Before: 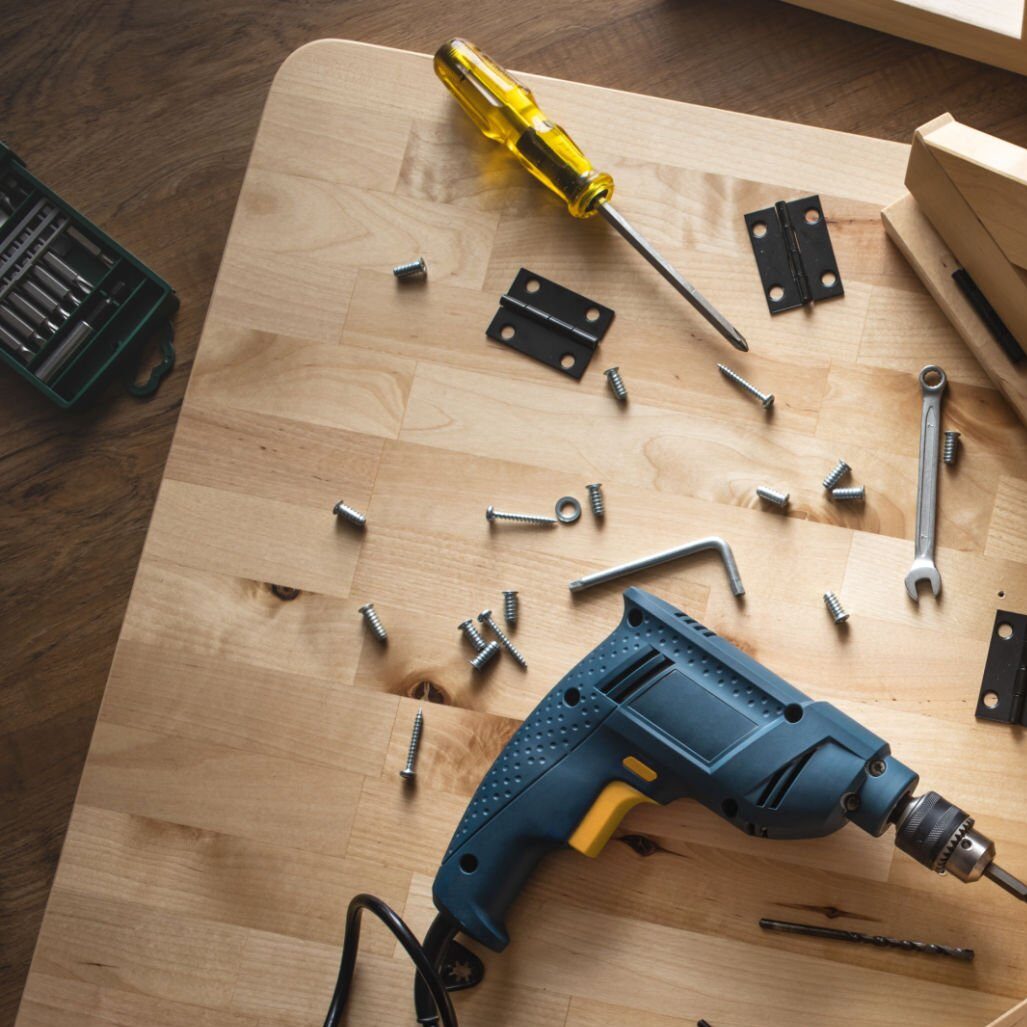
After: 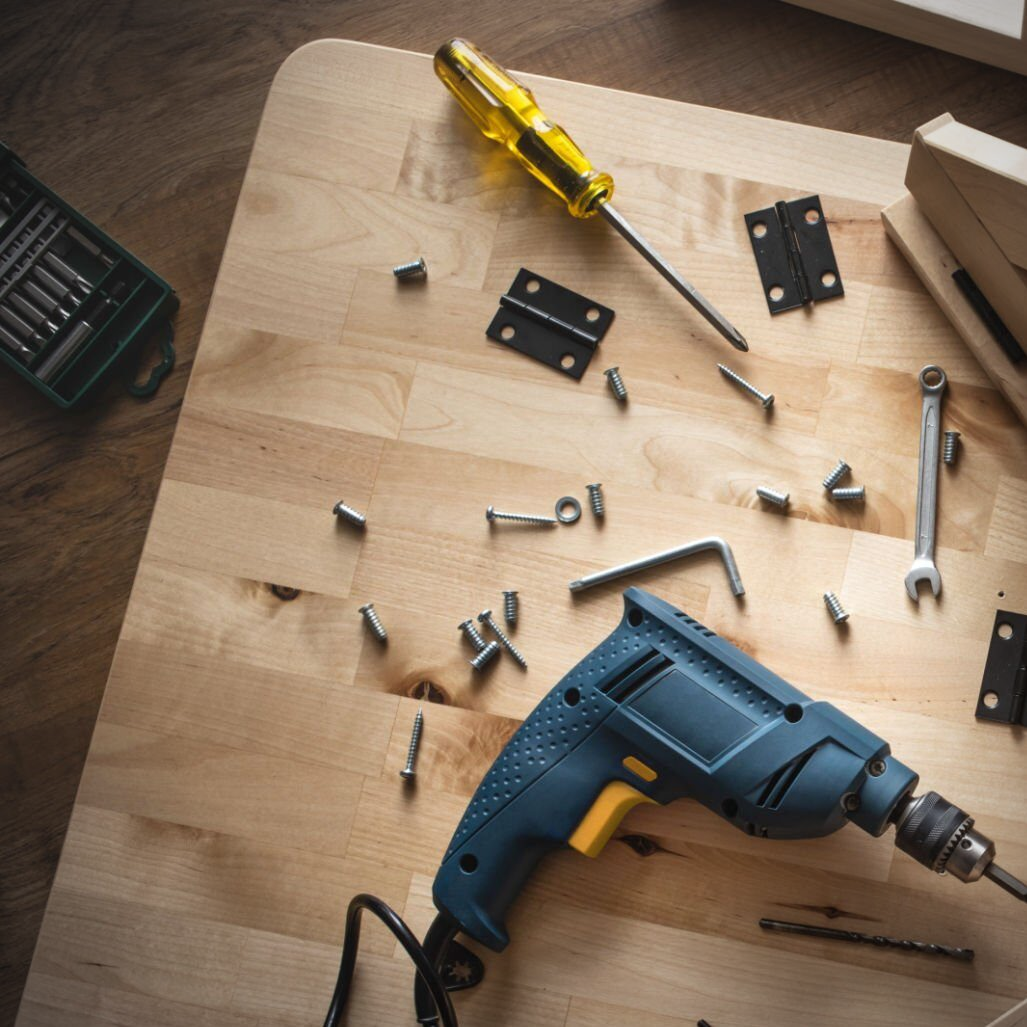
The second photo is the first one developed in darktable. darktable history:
vignetting: fall-off radius 61.04%
